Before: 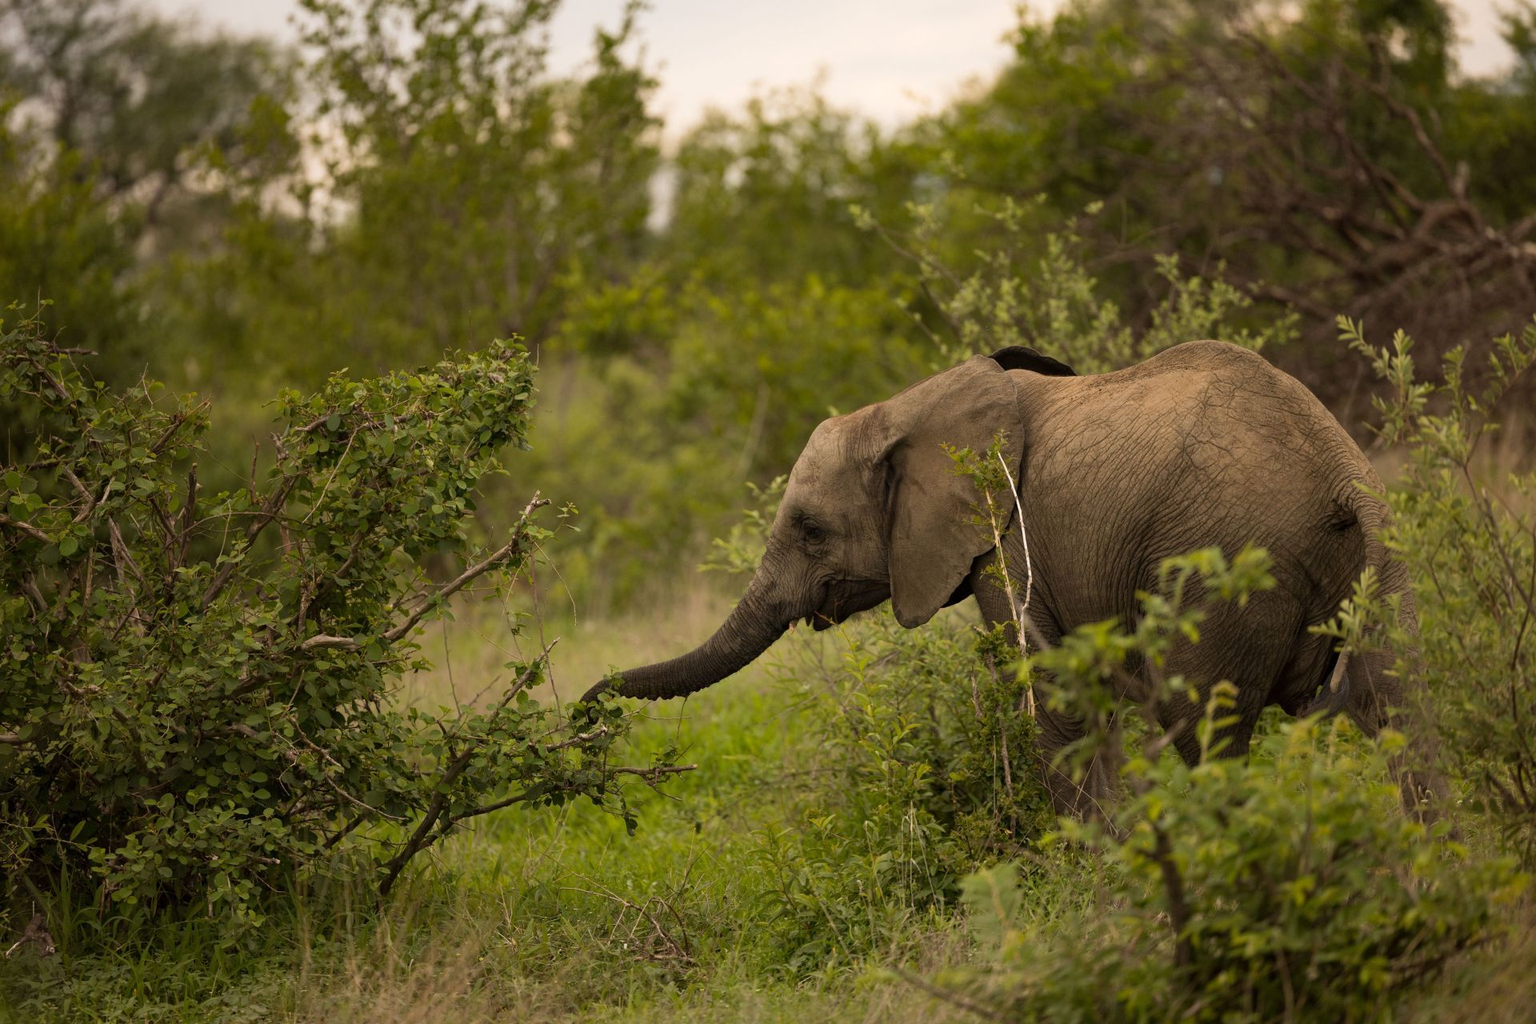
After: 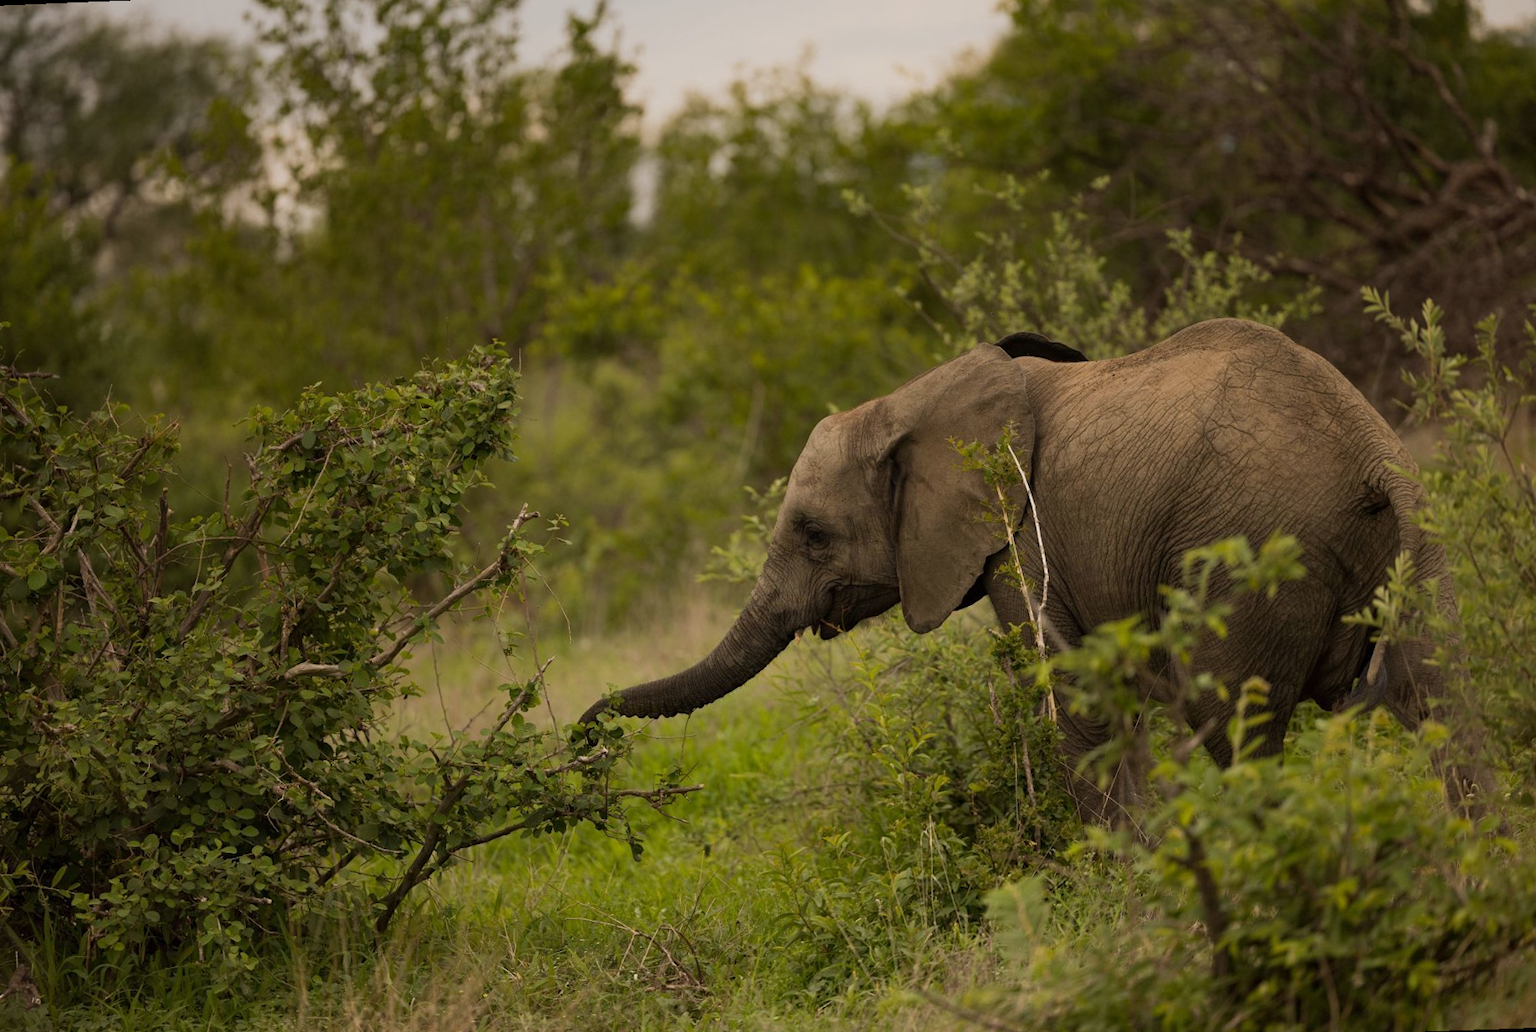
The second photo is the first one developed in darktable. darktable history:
graduated density: on, module defaults
rotate and perspective: rotation -2.12°, lens shift (vertical) 0.009, lens shift (horizontal) -0.008, automatic cropping original format, crop left 0.036, crop right 0.964, crop top 0.05, crop bottom 0.959
